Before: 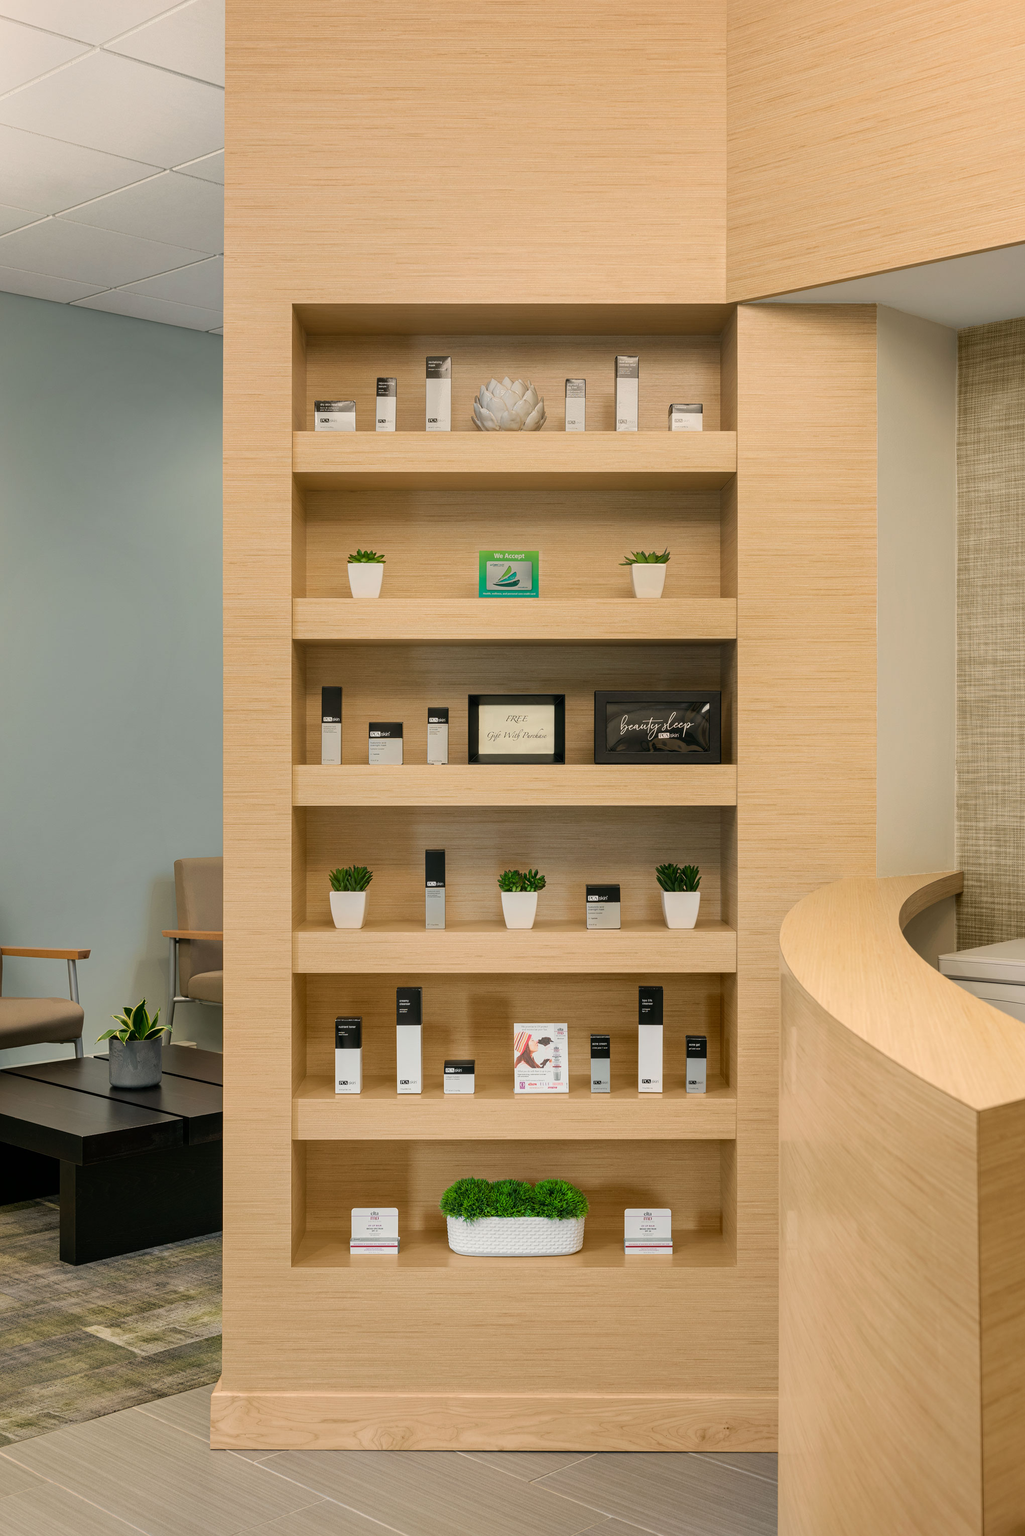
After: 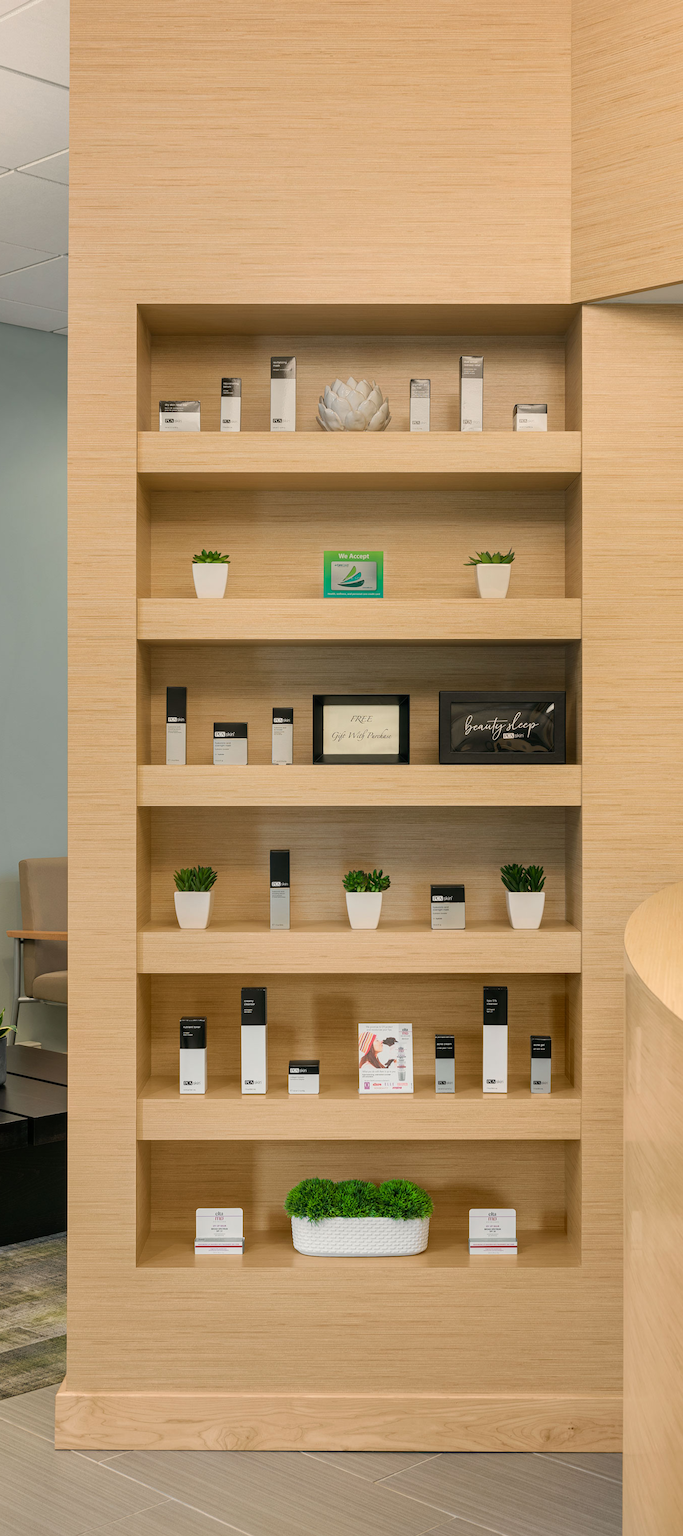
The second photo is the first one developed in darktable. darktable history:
crop and rotate: left 15.27%, right 18.017%
